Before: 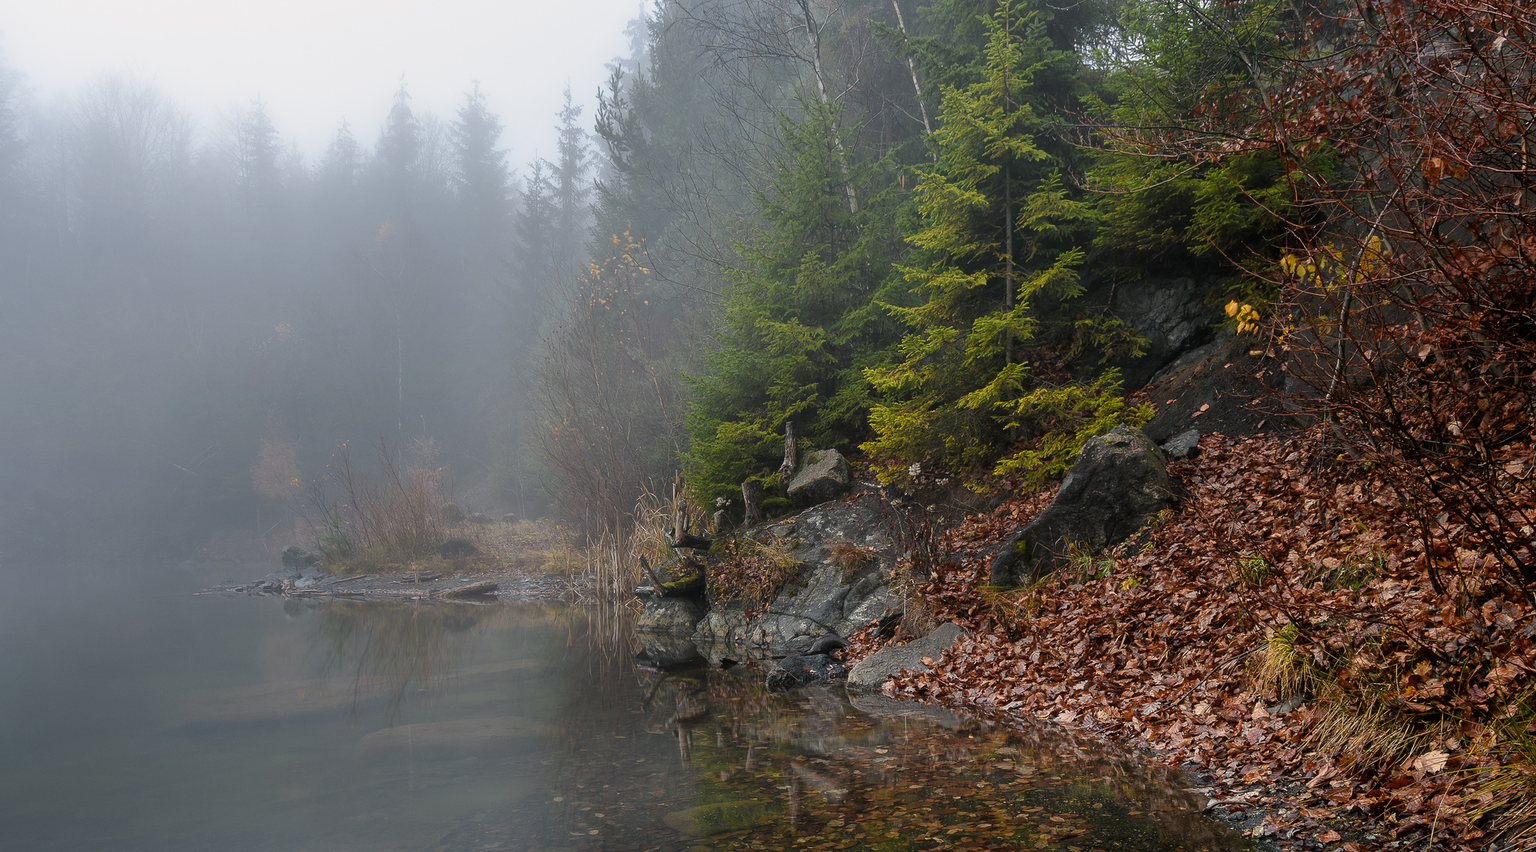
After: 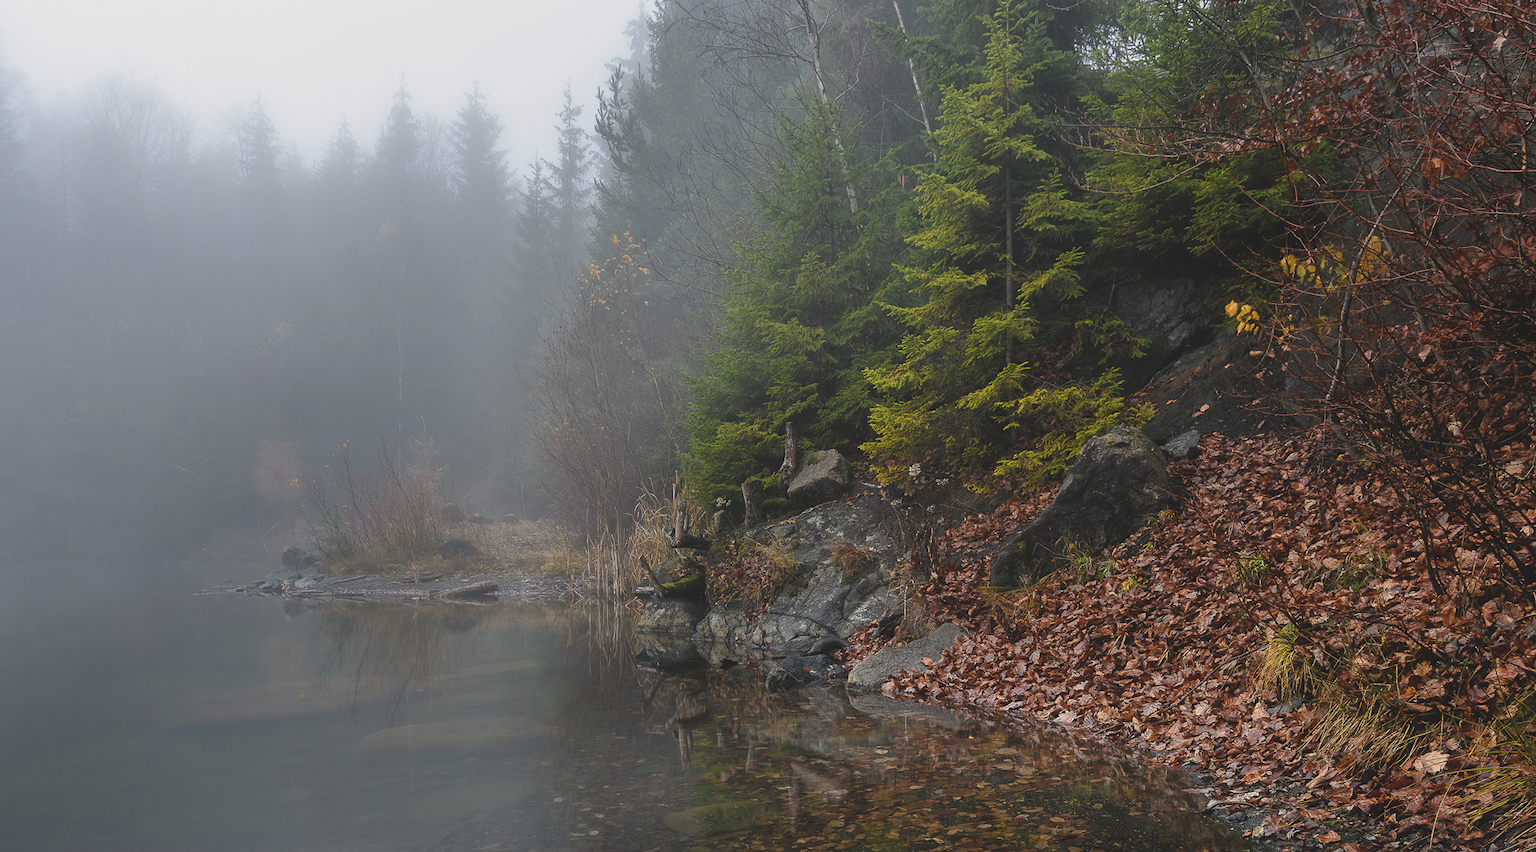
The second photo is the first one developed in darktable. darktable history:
contrast brightness saturation: saturation -0.025
exposure: black level correction -0.015, exposure -0.133 EV, compensate exposure bias true, compensate highlight preservation false
